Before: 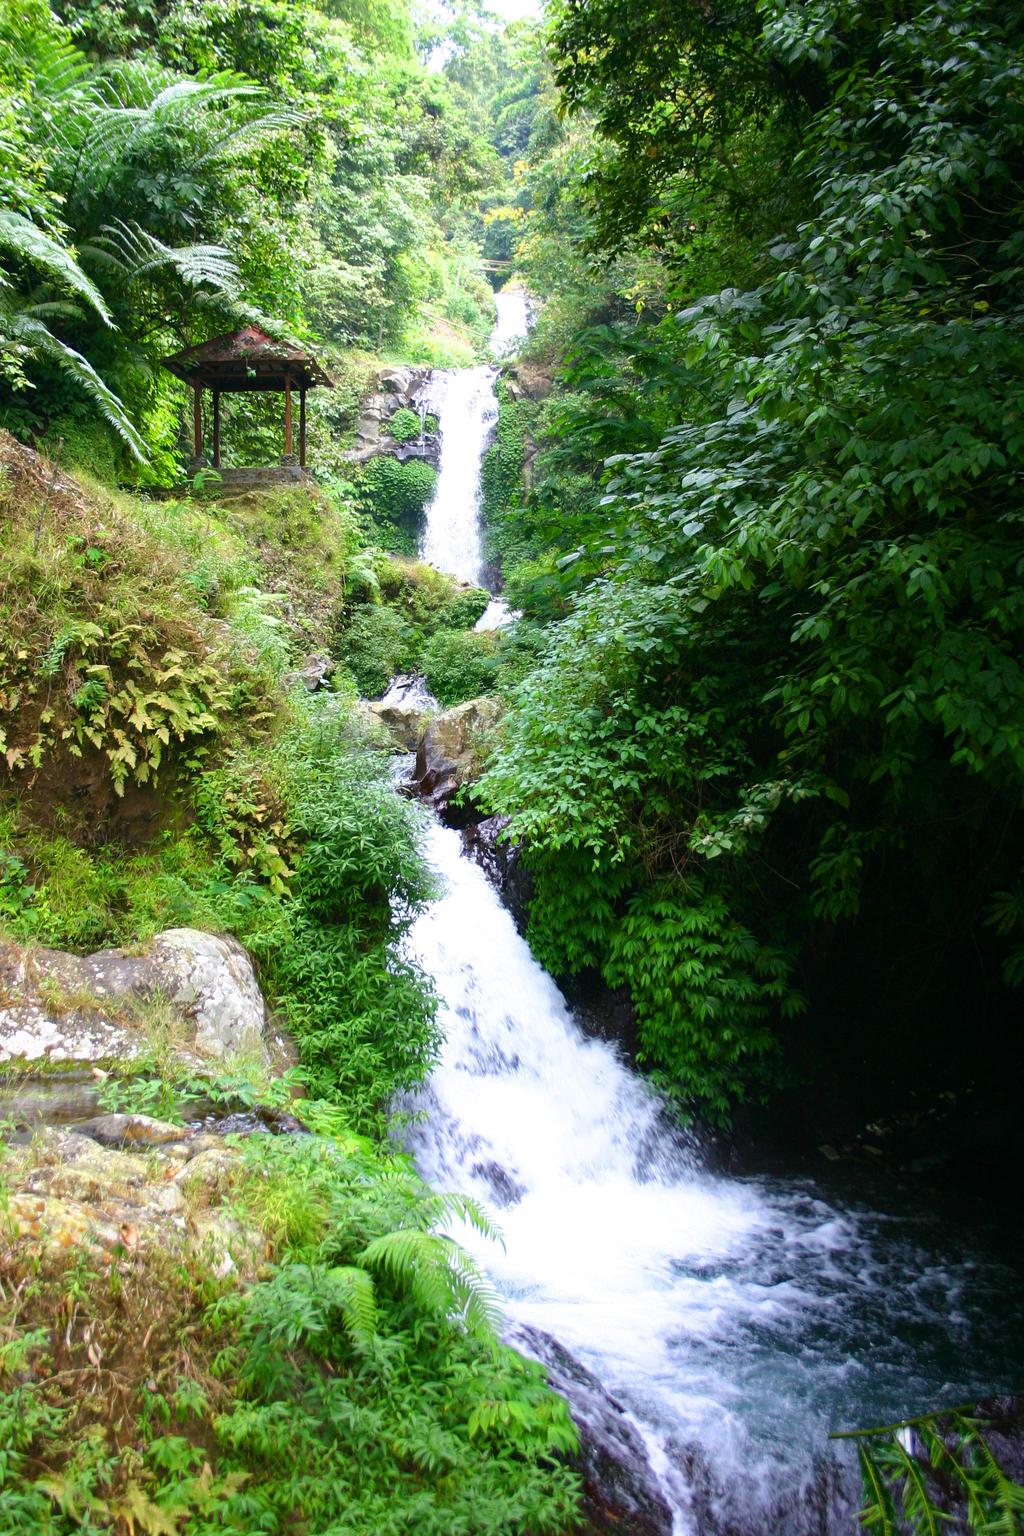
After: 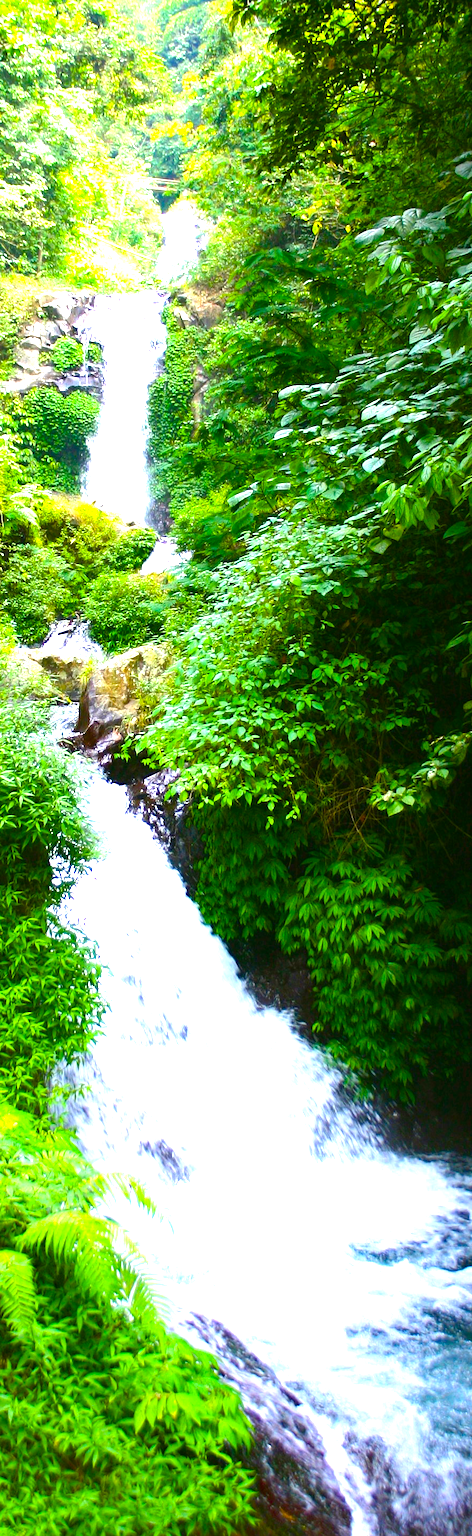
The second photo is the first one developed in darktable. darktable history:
crop: left 33.452%, top 6.025%, right 23.155%
color balance rgb: linear chroma grading › global chroma 9%, perceptual saturation grading › global saturation 36%, perceptual saturation grading › shadows 35%, perceptual brilliance grading › global brilliance 15%, perceptual brilliance grading › shadows -35%, global vibrance 15%
exposure: black level correction 0, exposure 0.7 EV, compensate exposure bias true, compensate highlight preservation false
color balance: mode lift, gamma, gain (sRGB), lift [1.04, 1, 1, 0.97], gamma [1.01, 1, 1, 0.97], gain [0.96, 1, 1, 0.97]
